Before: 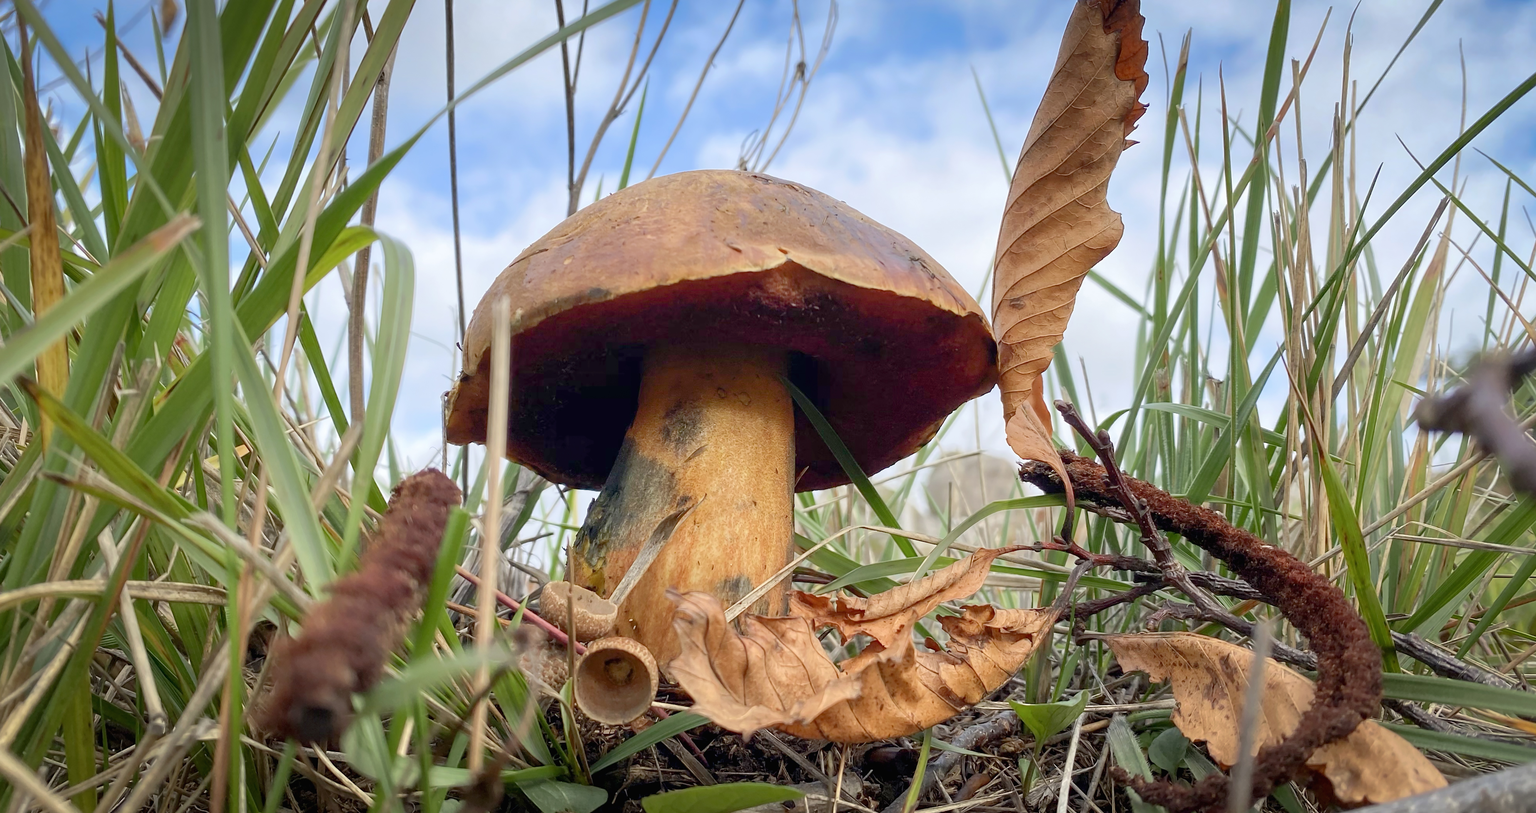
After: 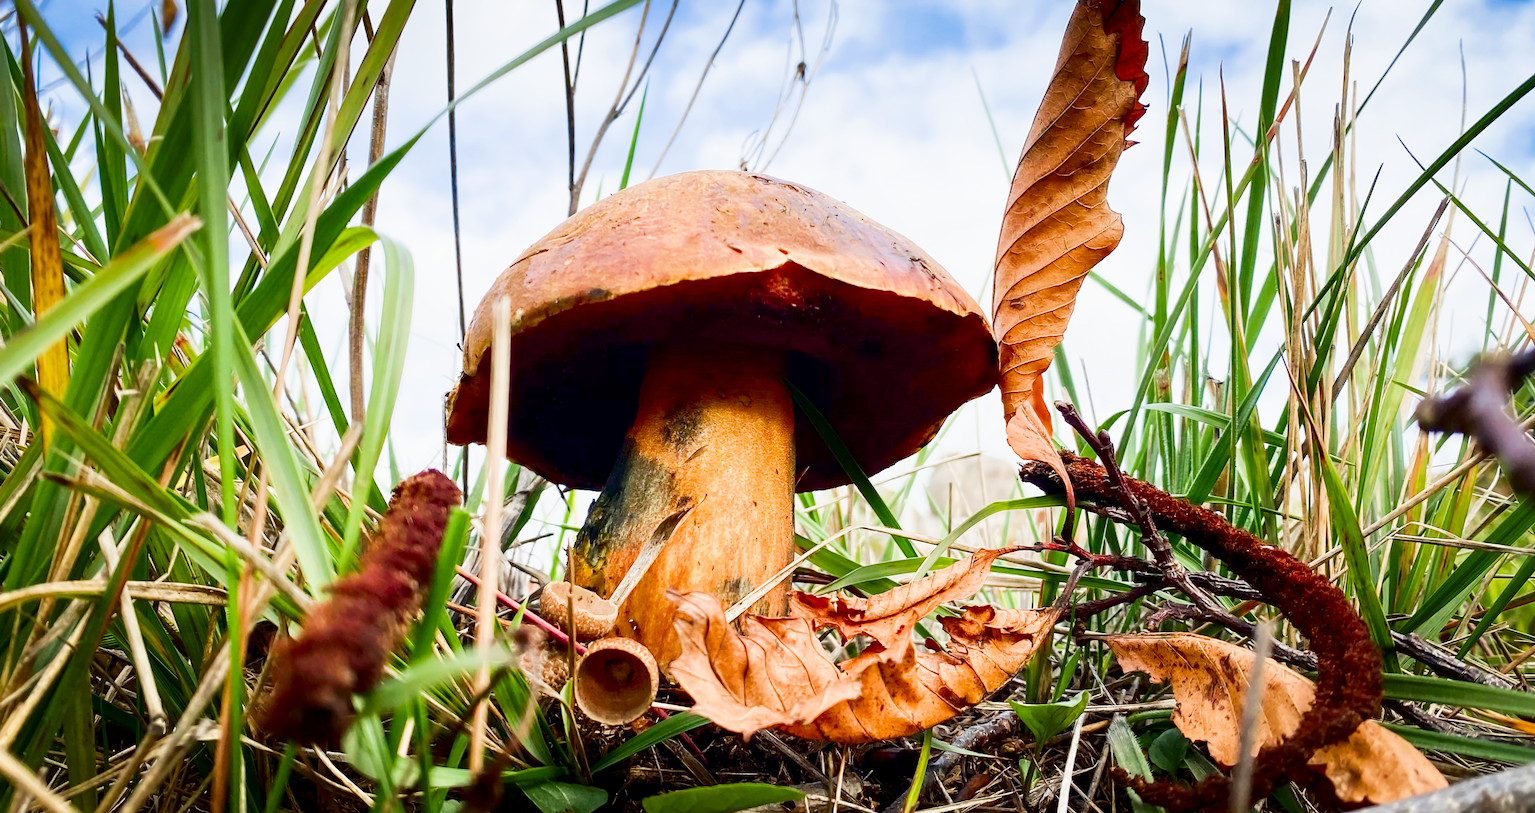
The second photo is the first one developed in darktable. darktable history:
exposure: exposure 0.648 EV, compensate highlight preservation false
contrast brightness saturation: contrast 0.1, brightness -0.26, saturation 0.14
rotate and perspective: automatic cropping original format, crop left 0, crop top 0
sigmoid: contrast 1.86, skew 0.35
